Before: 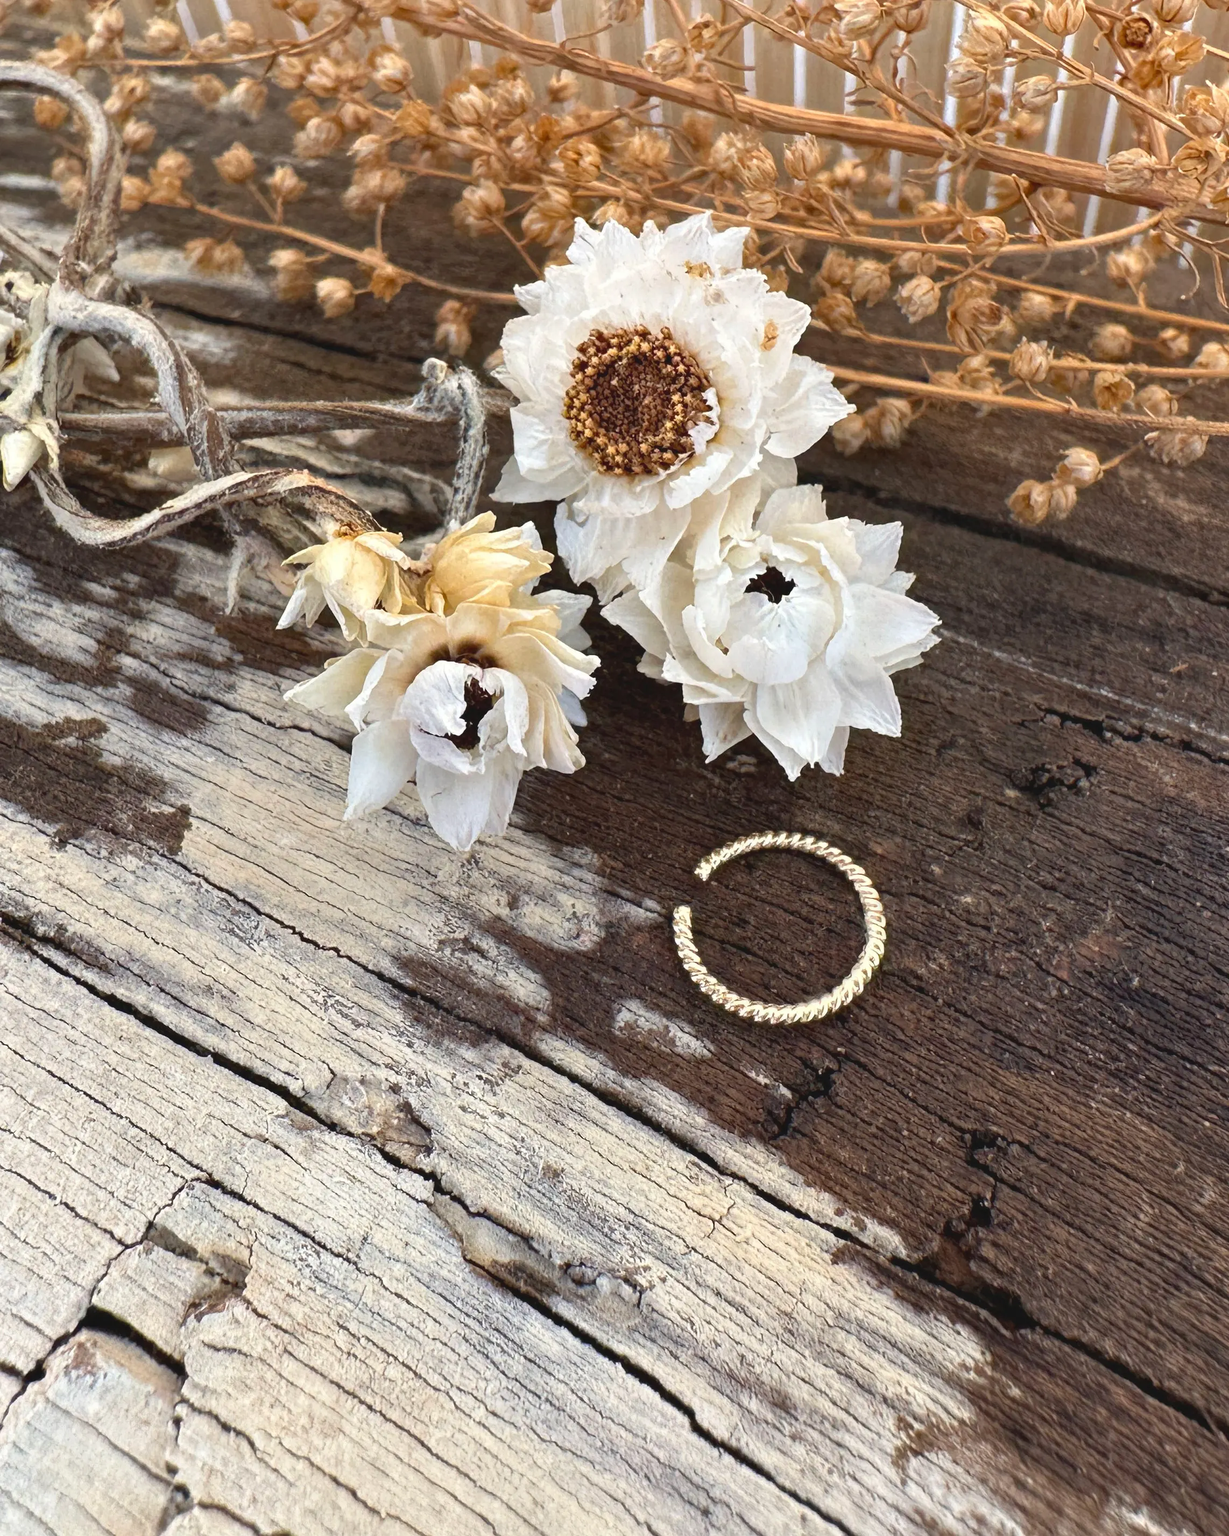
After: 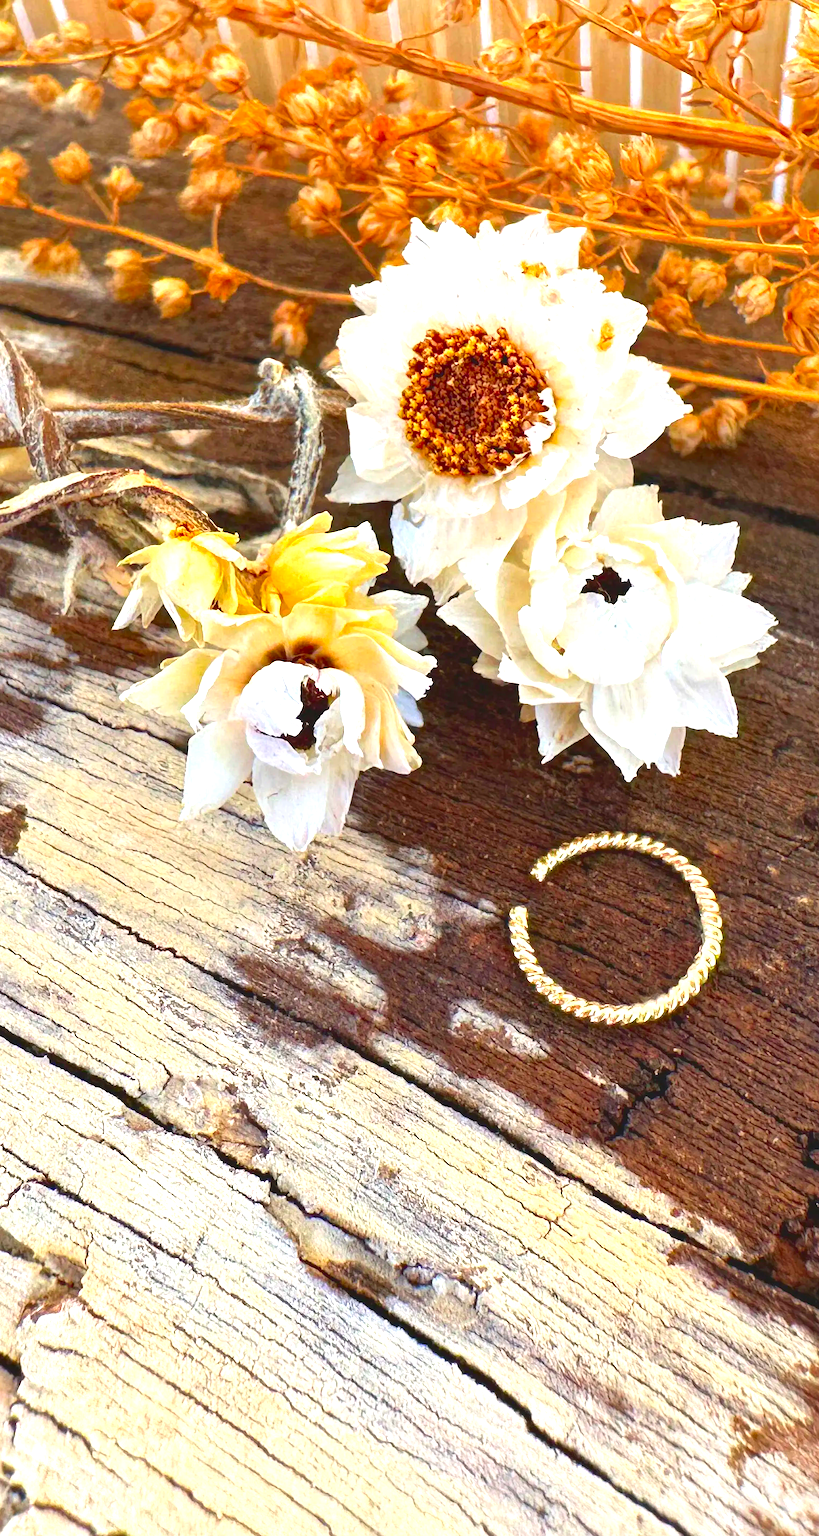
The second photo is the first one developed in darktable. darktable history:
crop and rotate: left 13.385%, right 19.944%
color correction: highlights b* -0.052, saturation 2.12
exposure: black level correction 0, exposure 0.697 EV, compensate highlight preservation false
